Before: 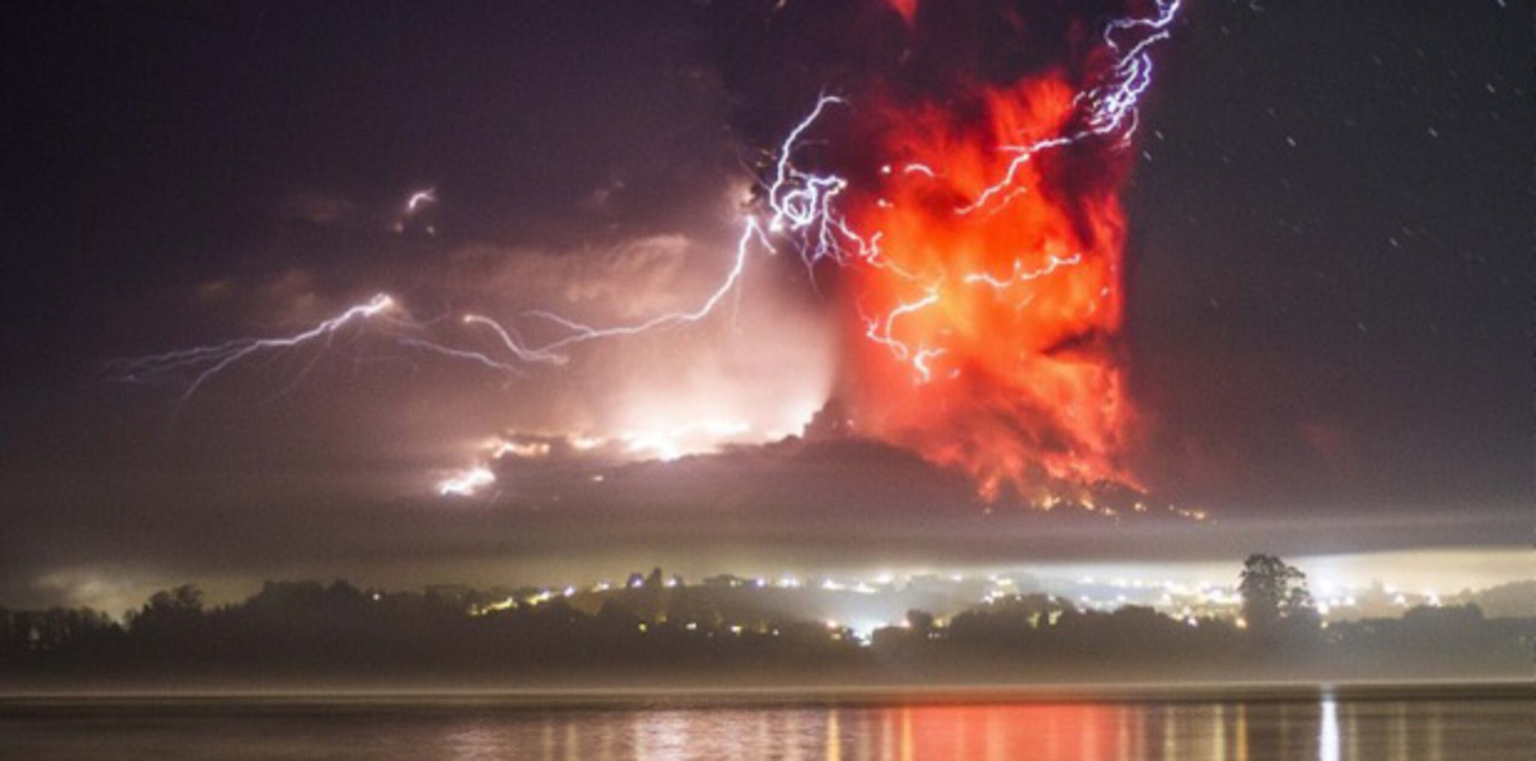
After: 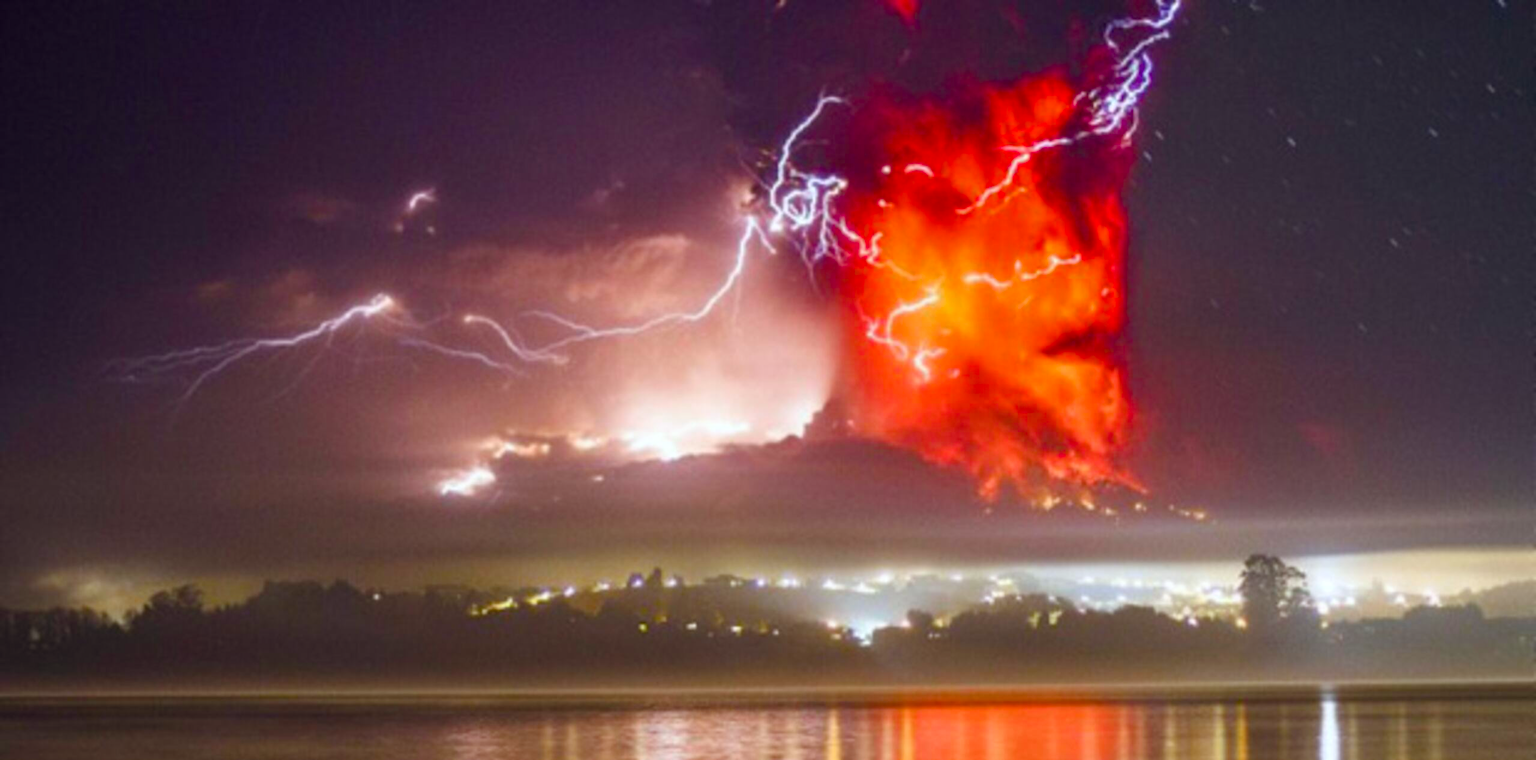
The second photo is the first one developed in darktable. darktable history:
color correction: highlights a* -2.73, highlights b* -2.17, shadows a* 2.48, shadows b* 2.92
color balance rgb: global offset › chroma 0.061%, global offset › hue 254.04°, linear chroma grading › shadows 31.995%, linear chroma grading › global chroma -1.767%, linear chroma grading › mid-tones 4.181%, perceptual saturation grading › global saturation 33.734%
